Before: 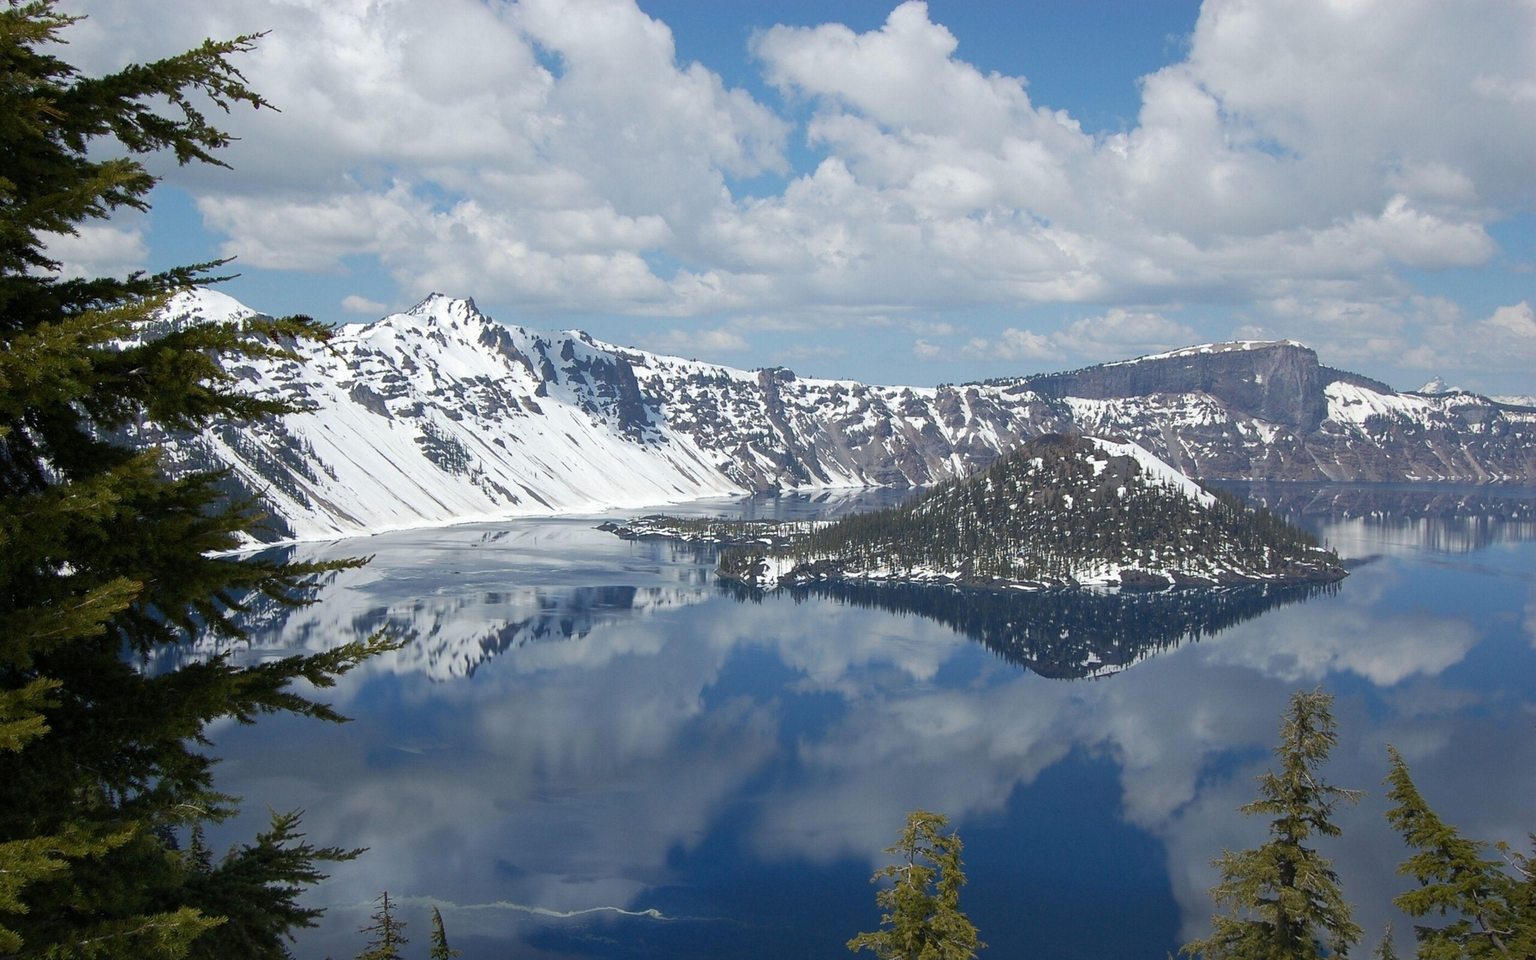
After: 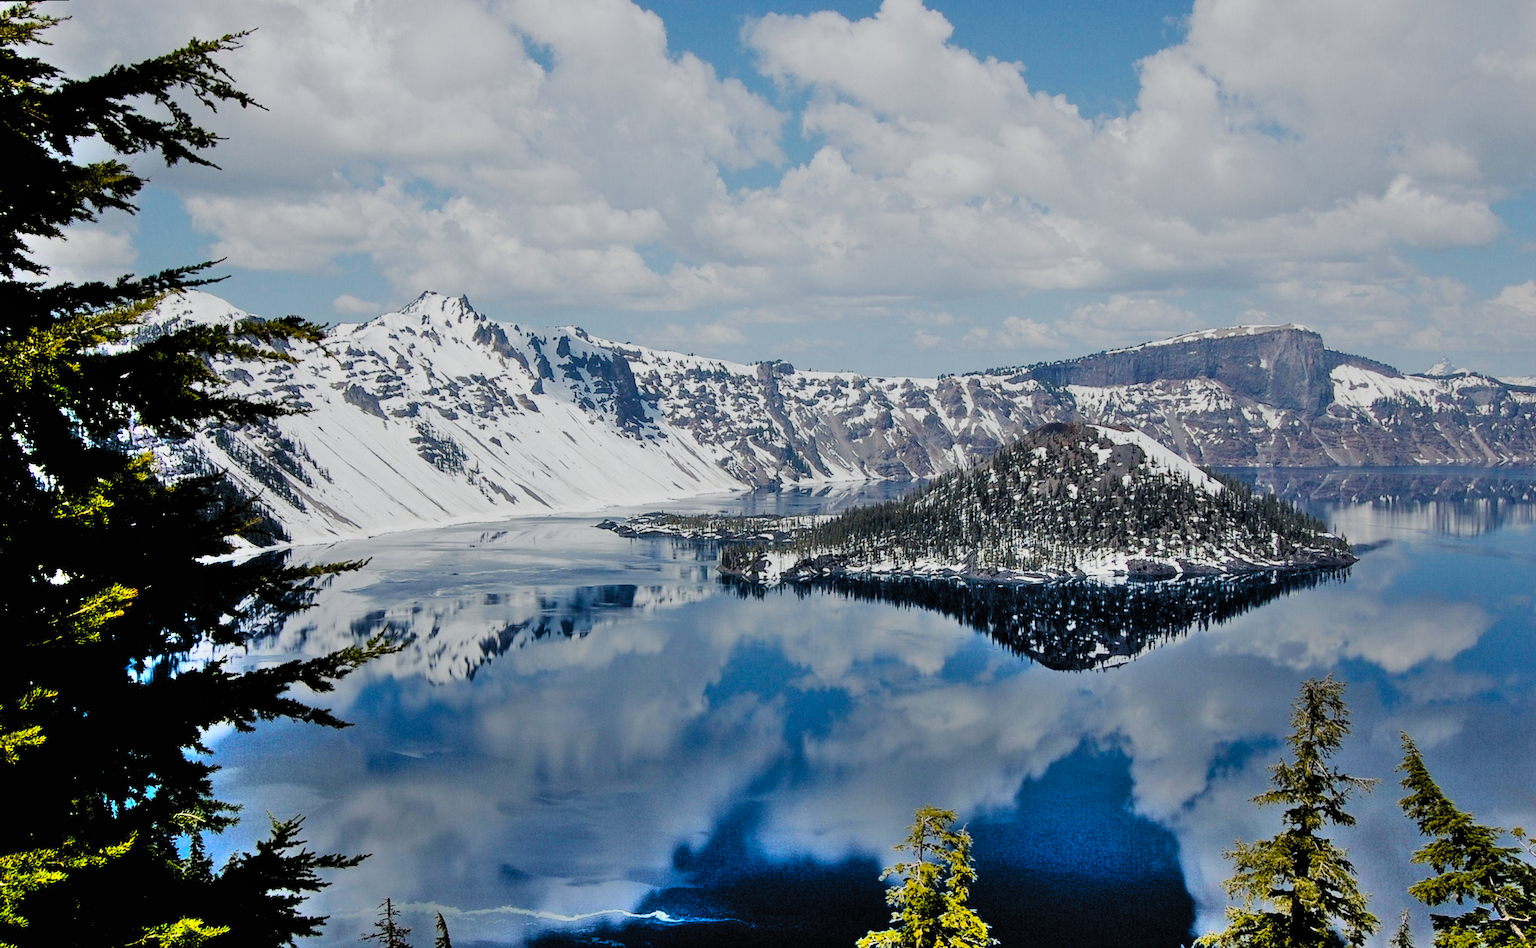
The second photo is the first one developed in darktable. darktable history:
rotate and perspective: rotation -1°, crop left 0.011, crop right 0.989, crop top 0.025, crop bottom 0.975
filmic rgb: black relative exposure -2.85 EV, white relative exposure 4.56 EV, hardness 1.77, contrast 1.25, preserve chrominance no, color science v5 (2021)
shadows and highlights: shadows 75, highlights -25, soften with gaussian
